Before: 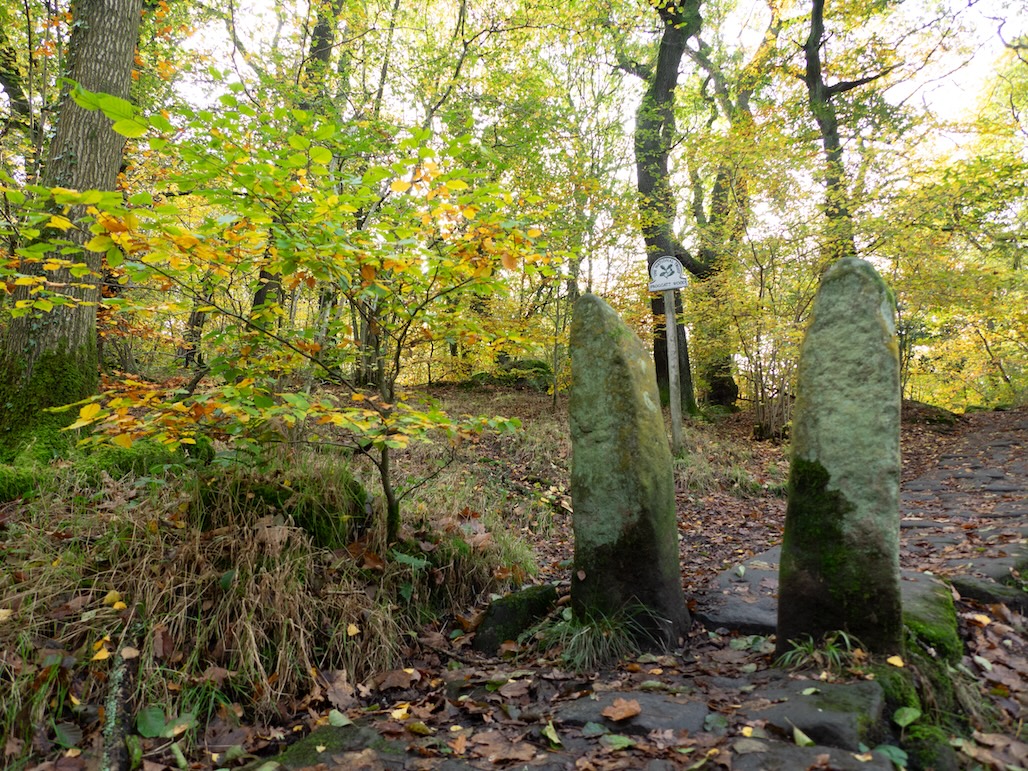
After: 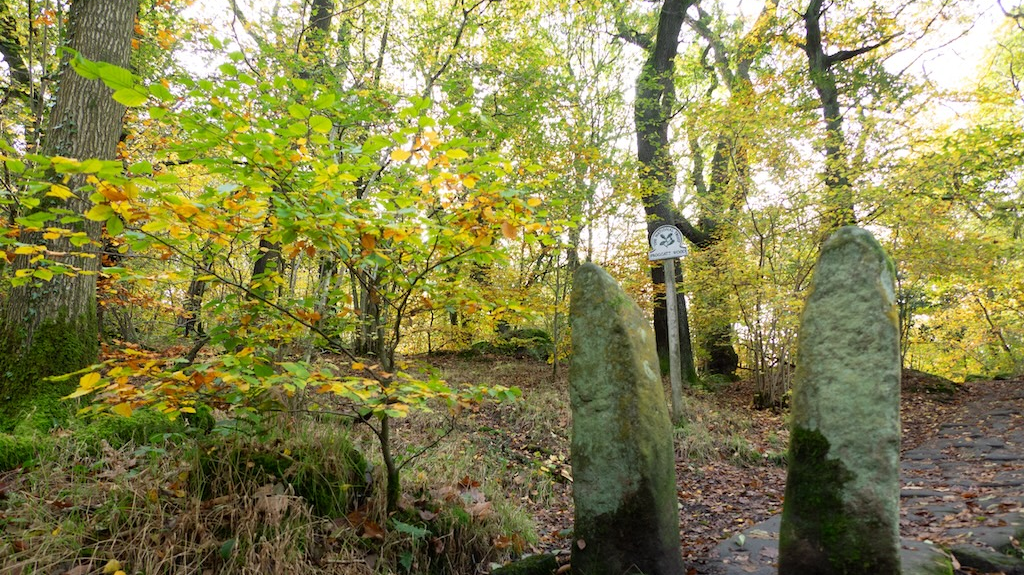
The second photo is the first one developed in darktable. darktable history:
crop: top 4.124%, bottom 21.235%
